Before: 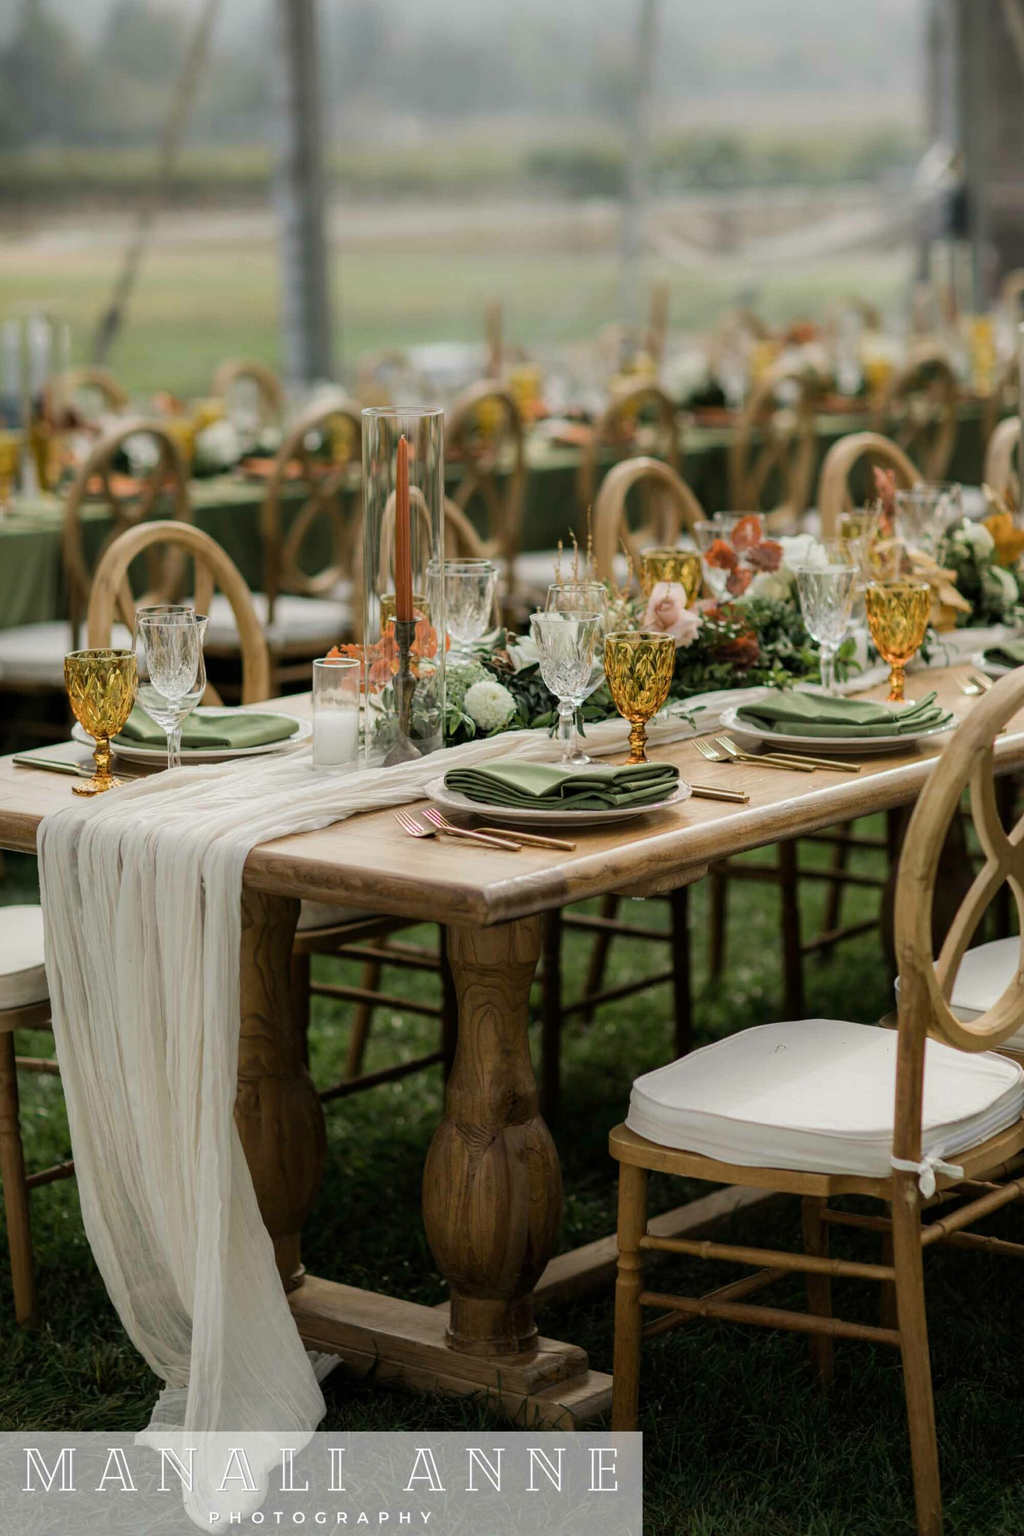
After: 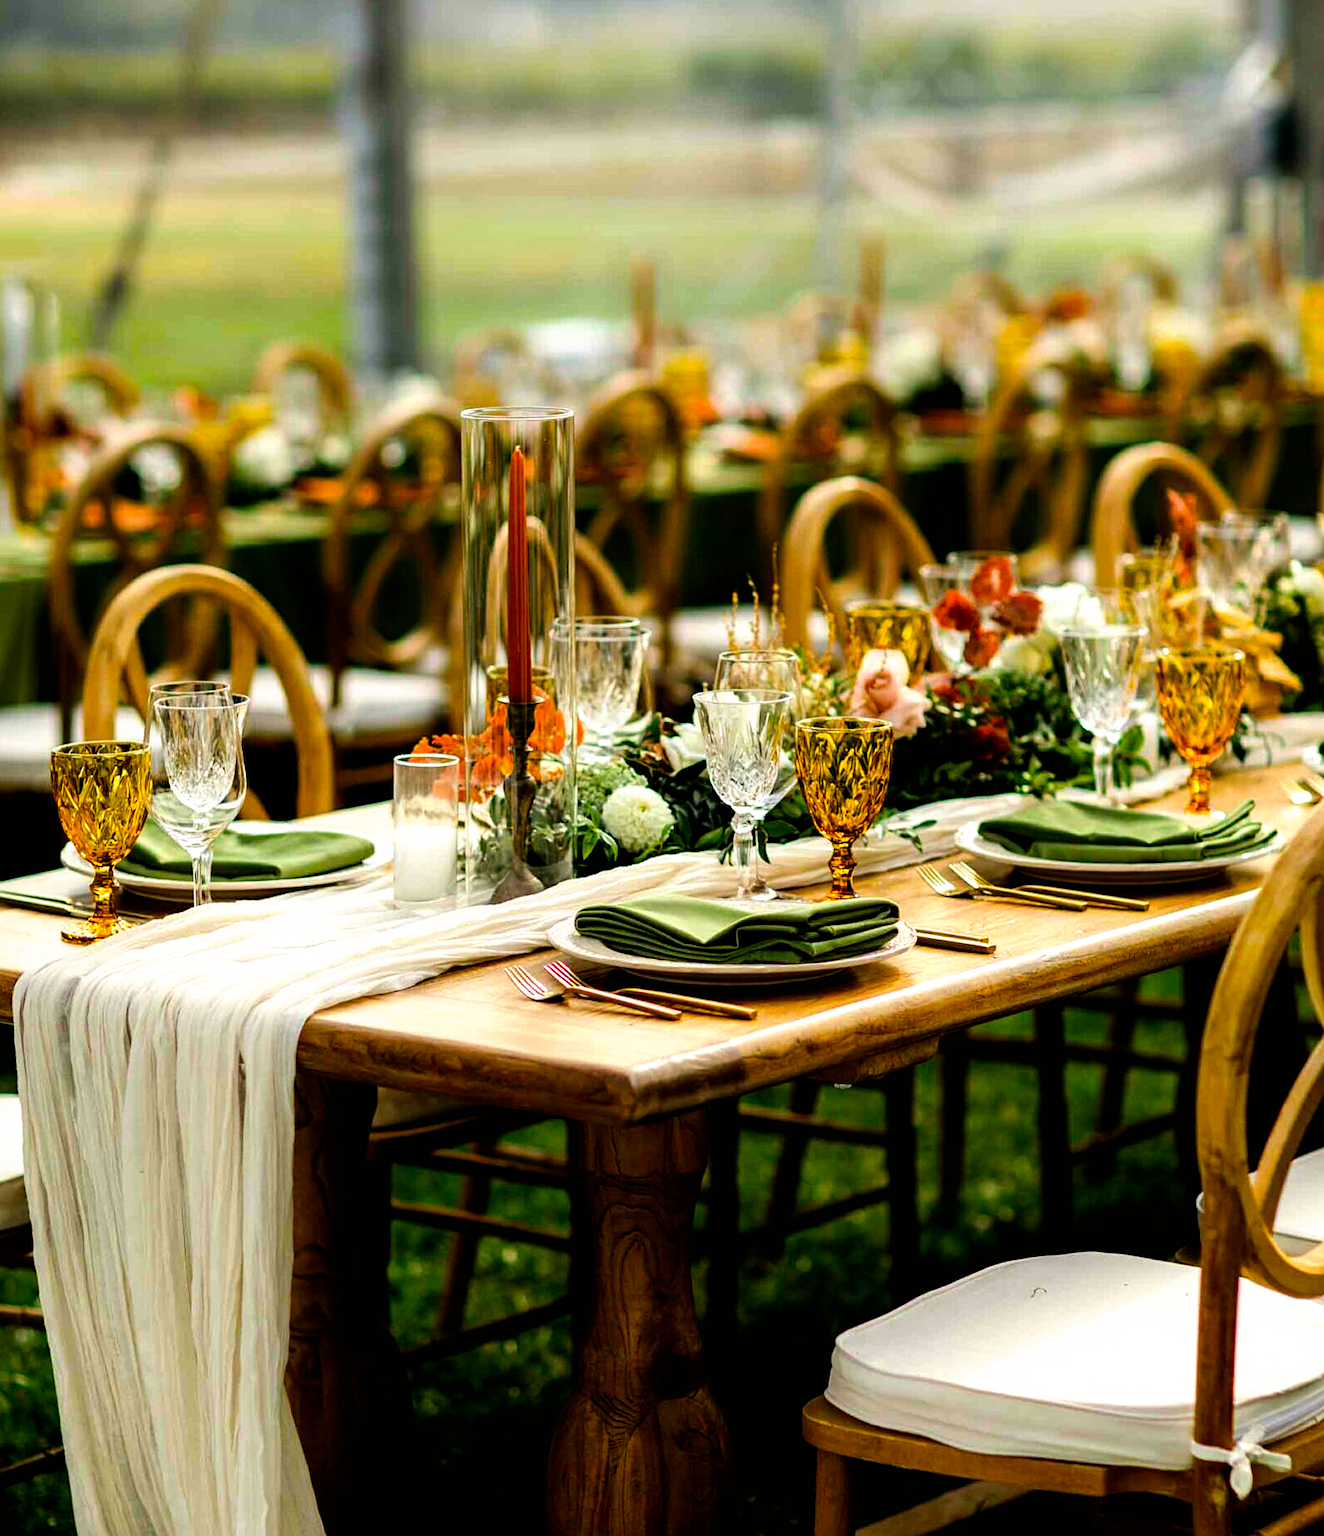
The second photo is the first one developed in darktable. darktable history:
color balance rgb: linear chroma grading › global chroma 15%, perceptual saturation grading › global saturation 30%
crop: left 2.737%, top 7.287%, right 3.421%, bottom 20.179%
filmic rgb: black relative exposure -8.2 EV, white relative exposure 2.2 EV, threshold 3 EV, hardness 7.11, latitude 85.74%, contrast 1.696, highlights saturation mix -4%, shadows ↔ highlights balance -2.69%, preserve chrominance no, color science v5 (2021), contrast in shadows safe, contrast in highlights safe, enable highlight reconstruction true
sharpen: radius 1.272, amount 0.305, threshold 0
